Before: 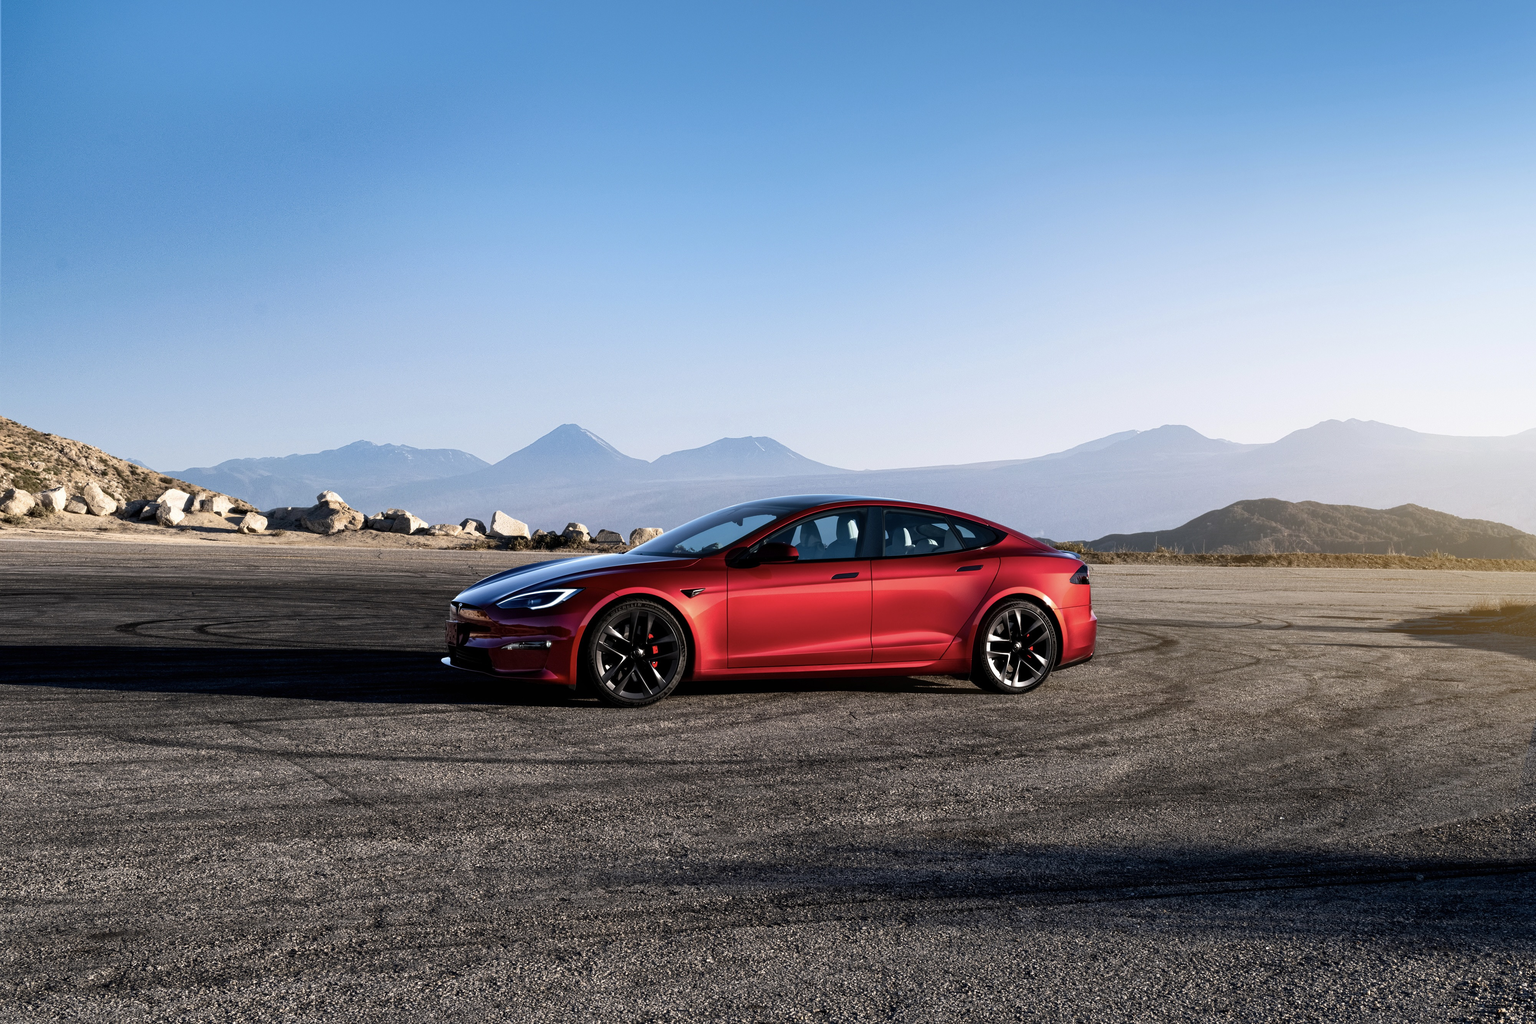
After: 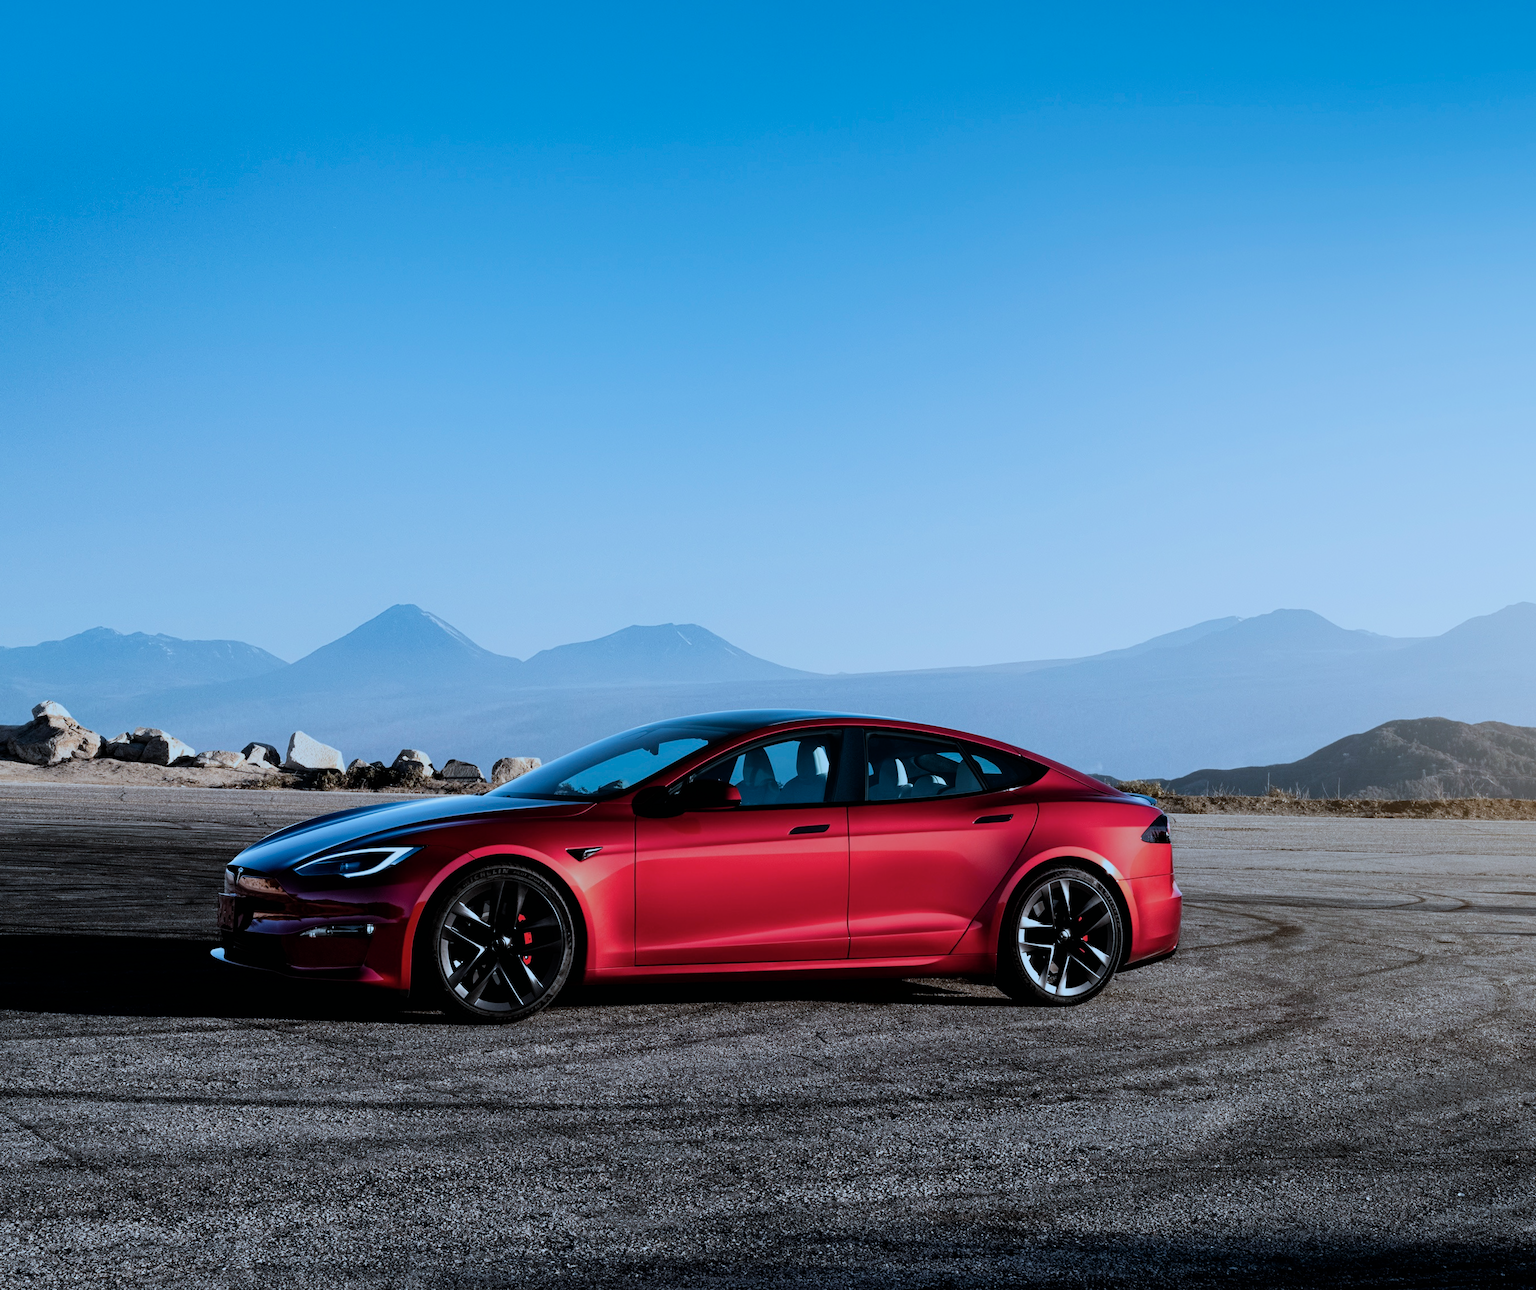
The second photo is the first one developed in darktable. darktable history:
color correction: highlights a* -9.35, highlights b* -23.15
filmic rgb: black relative exposure -7.65 EV, white relative exposure 4.56 EV, hardness 3.61, contrast 1.05
crop: left 18.479%, right 12.2%, bottom 13.971%
exposure: black level correction 0.001, exposure -0.125 EV, compensate exposure bias true, compensate highlight preservation false
rotate and perspective: rotation 0.226°, lens shift (vertical) -0.042, crop left 0.023, crop right 0.982, crop top 0.006, crop bottom 0.994
